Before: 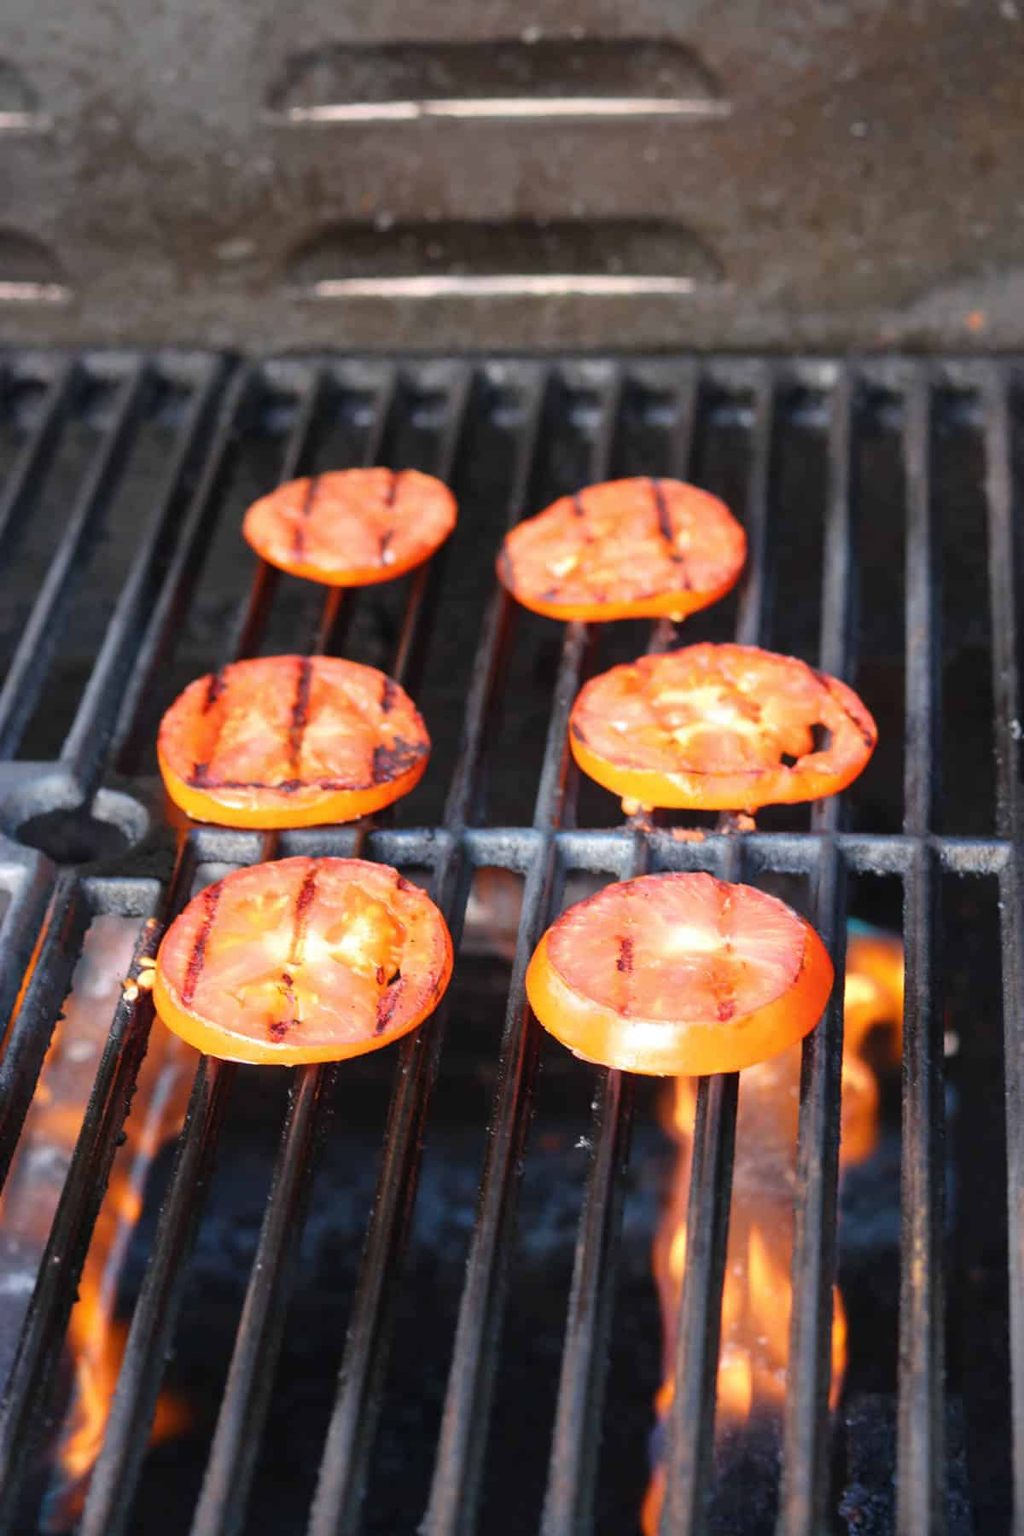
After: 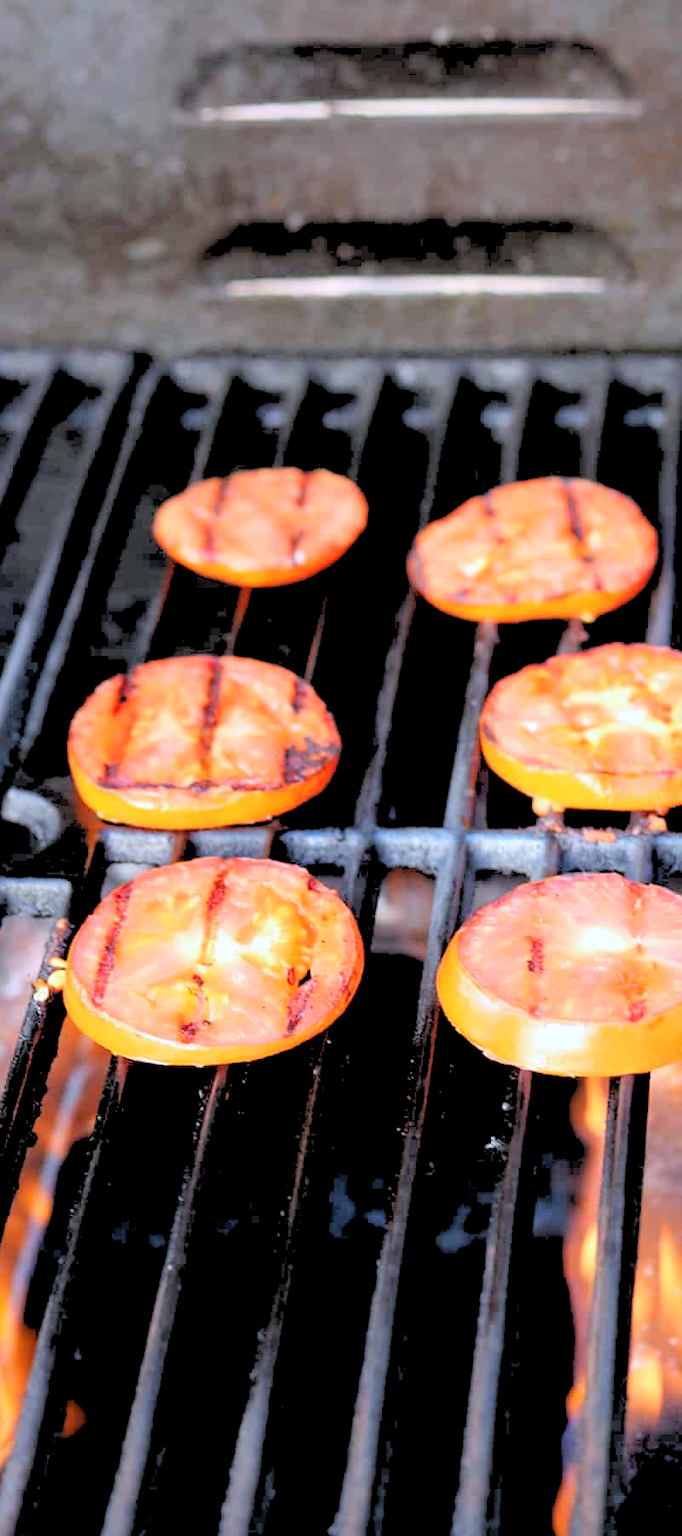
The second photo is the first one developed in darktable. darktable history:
crop and rotate: left 8.786%, right 24.548%
rgb levels: levels [[0.027, 0.429, 0.996], [0, 0.5, 1], [0, 0.5, 1]]
white balance: red 0.954, blue 1.079
sharpen: amount 0.2
